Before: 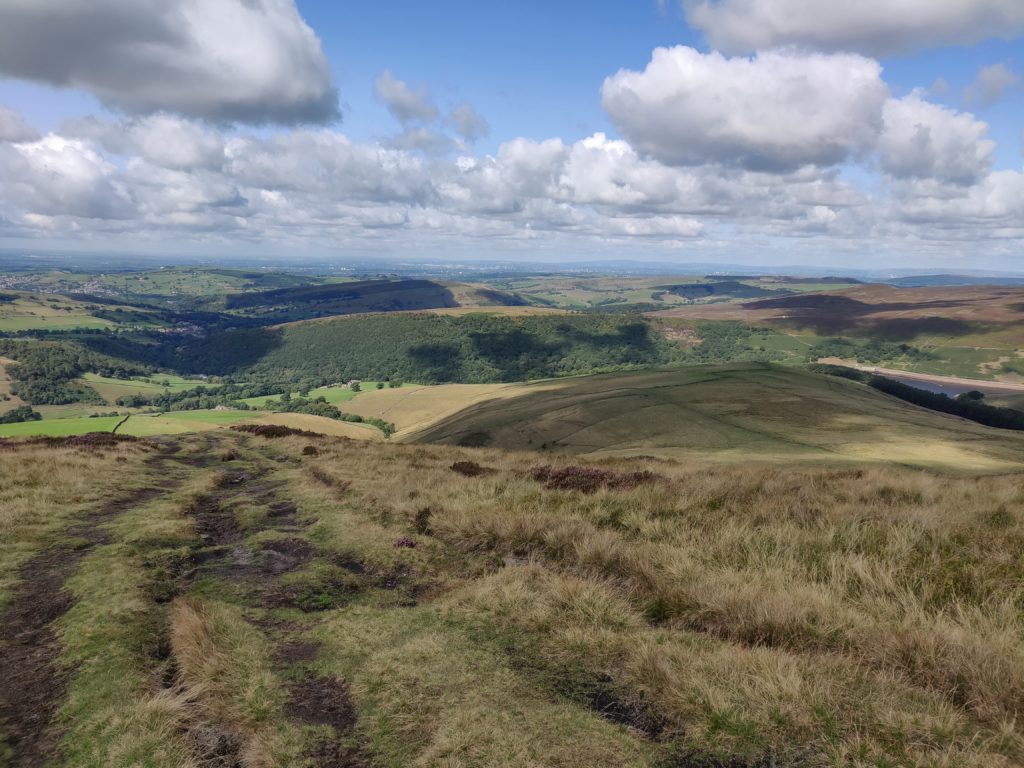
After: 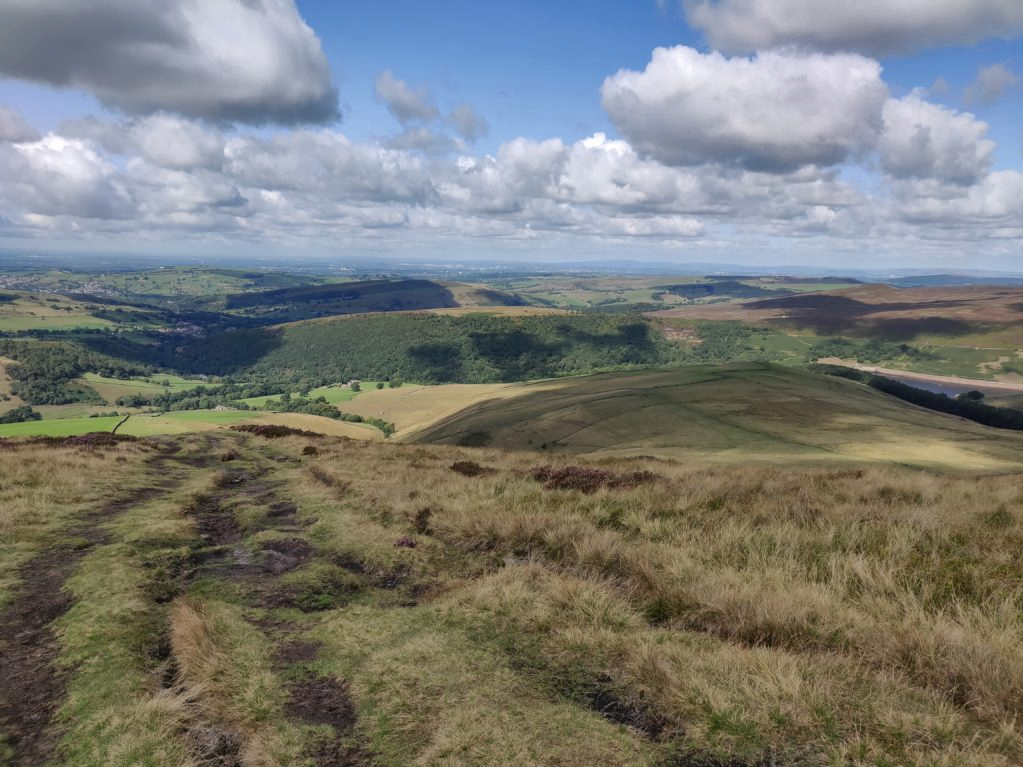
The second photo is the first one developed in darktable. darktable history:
shadows and highlights: low approximation 0.01, soften with gaussian
crop: left 0.02%
